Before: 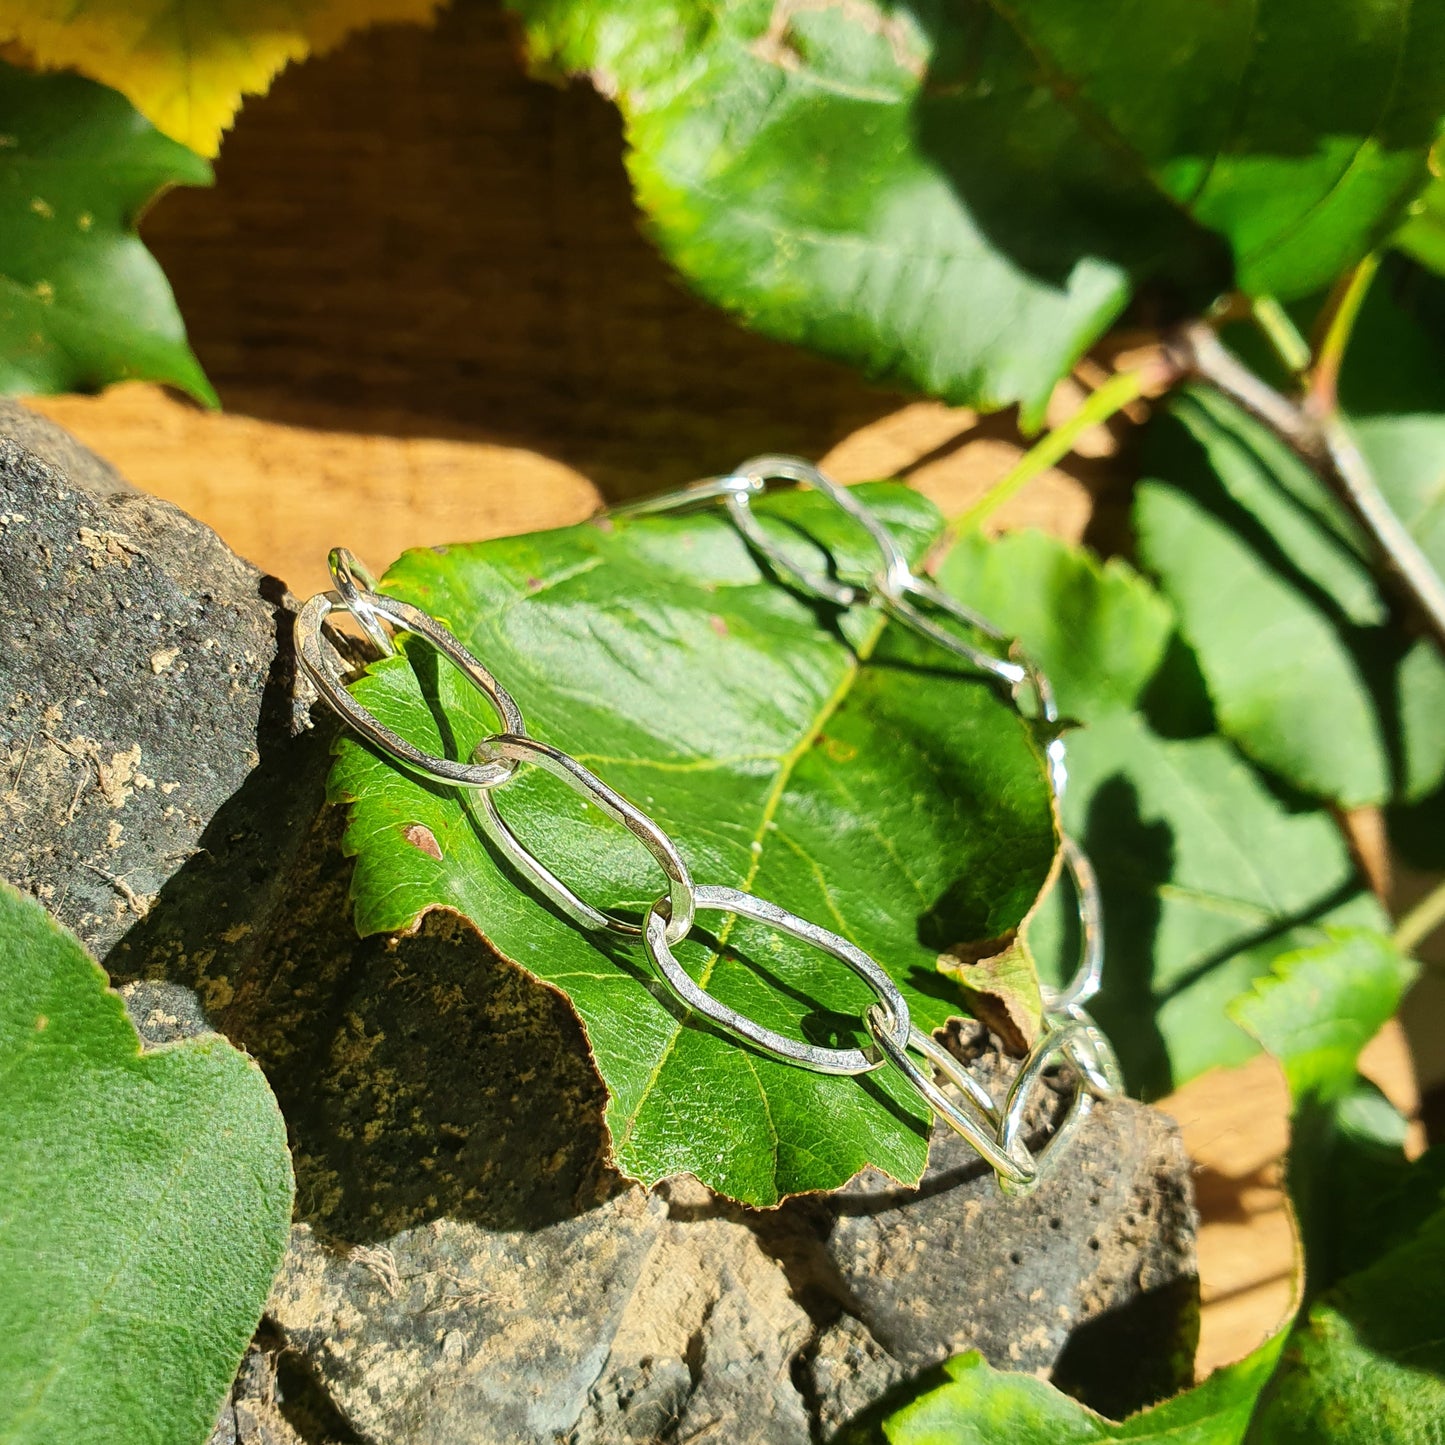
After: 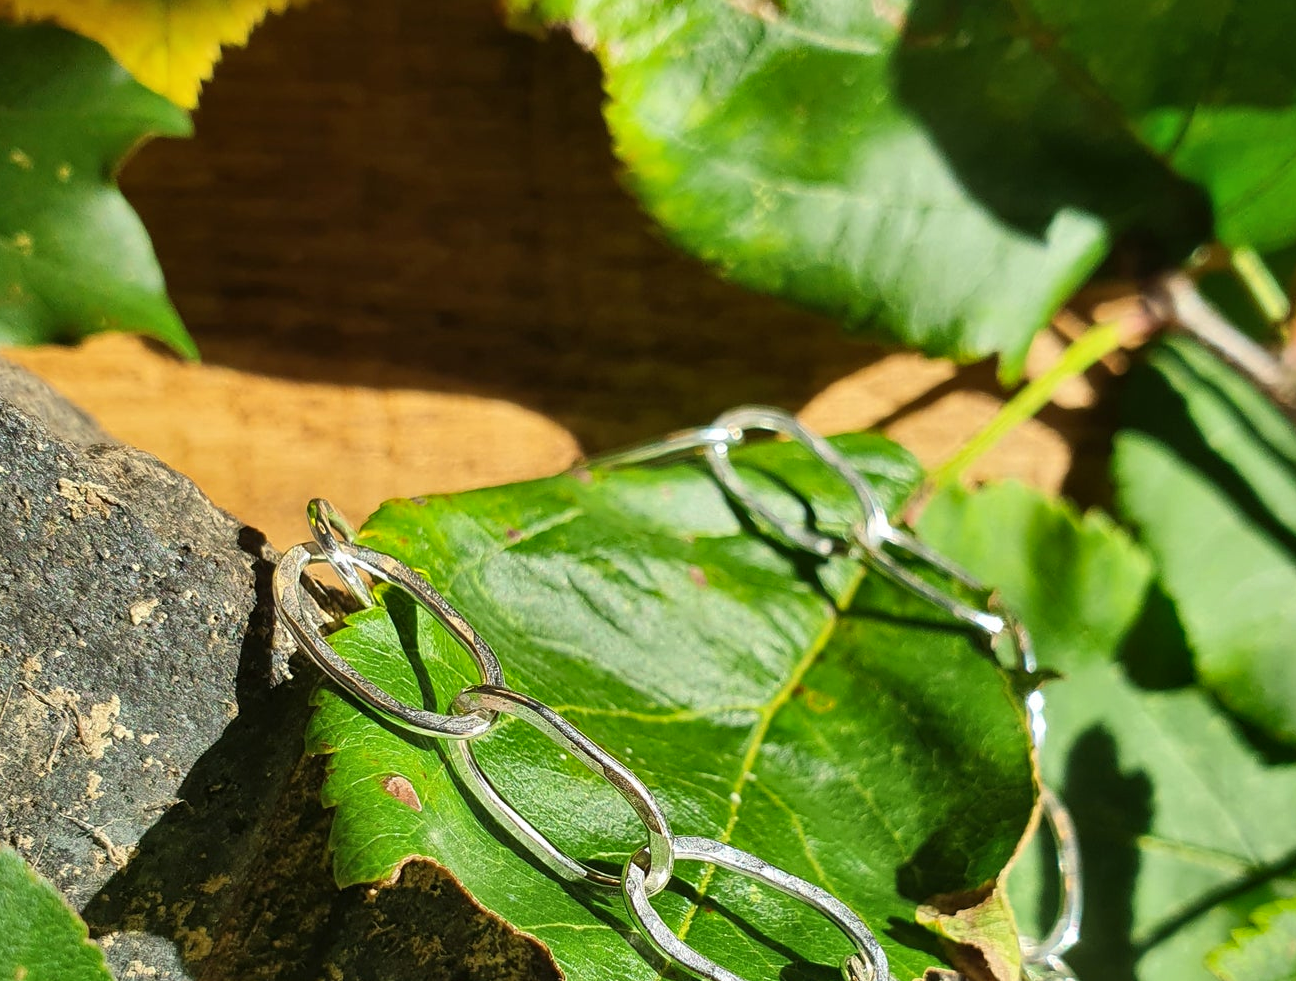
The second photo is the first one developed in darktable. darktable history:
crop: left 1.509%, top 3.452%, right 7.696%, bottom 28.452%
shadows and highlights: shadows 19.13, highlights -83.41, soften with gaussian
